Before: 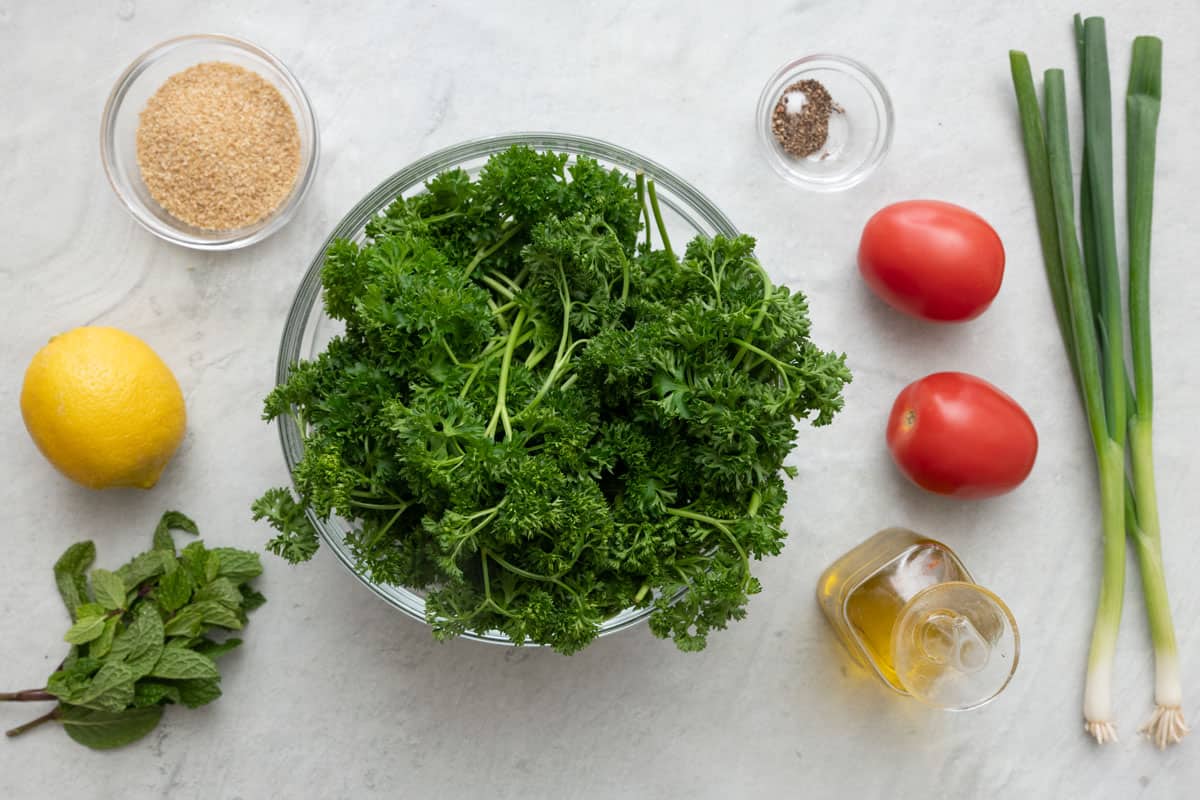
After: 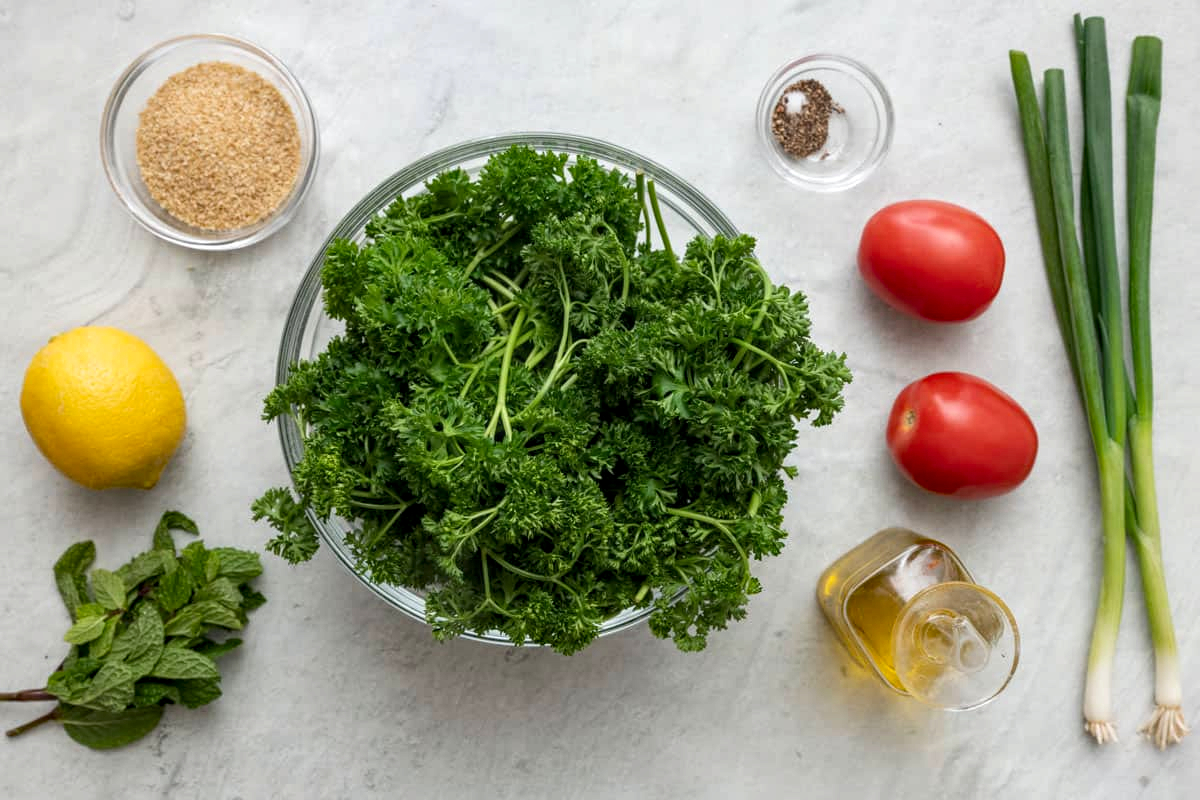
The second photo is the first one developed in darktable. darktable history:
contrast brightness saturation: contrast 0.081, saturation 0.024
haze removal: compatibility mode true, adaptive false
local contrast: on, module defaults
